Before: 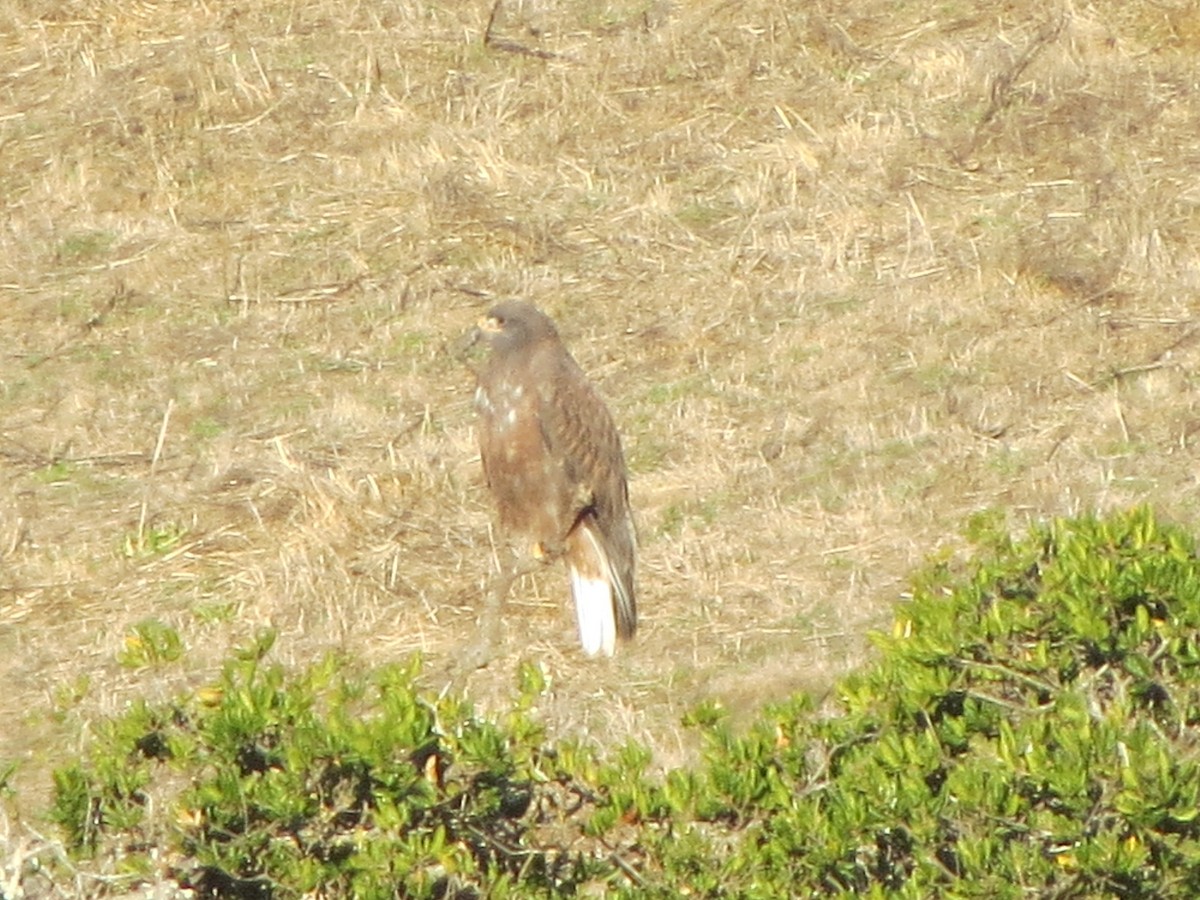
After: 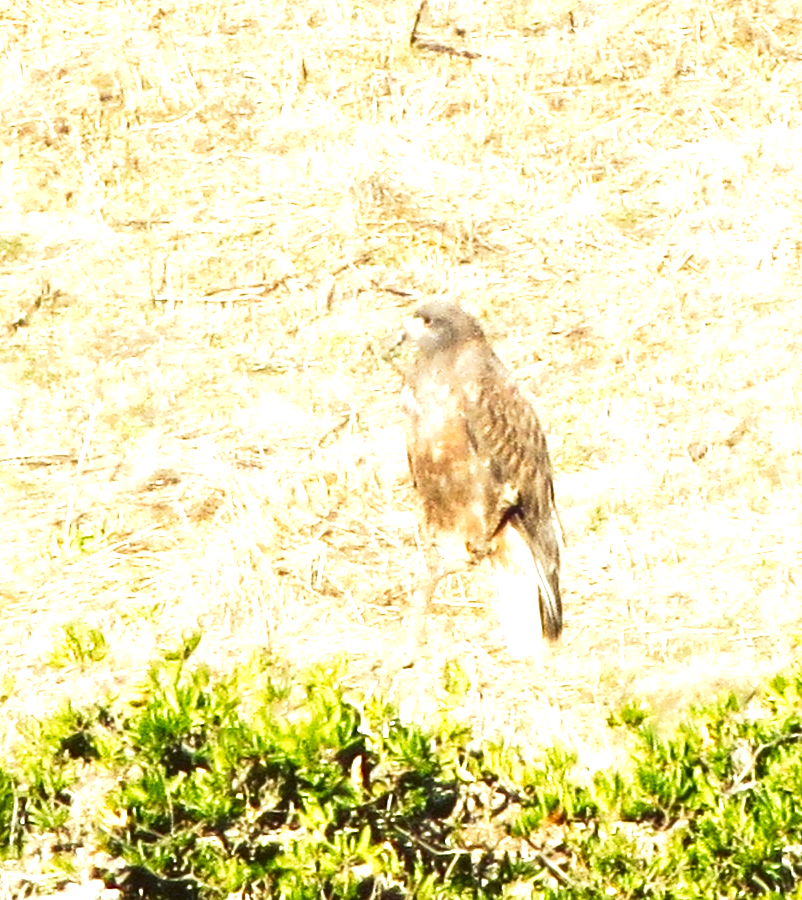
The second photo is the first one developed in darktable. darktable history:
exposure: black level correction 0, exposure 1.106 EV, compensate highlight preservation false
tone curve: curves: ch0 [(0, 0) (0.003, 0.045) (0.011, 0.051) (0.025, 0.057) (0.044, 0.074) (0.069, 0.096) (0.1, 0.125) (0.136, 0.16) (0.177, 0.201) (0.224, 0.242) (0.277, 0.299) (0.335, 0.362) (0.399, 0.432) (0.468, 0.512) (0.543, 0.601) (0.623, 0.691) (0.709, 0.786) (0.801, 0.876) (0.898, 0.927) (1, 1)], preserve colors none
contrast brightness saturation: brightness -0.515
crop and rotate: left 6.208%, right 26.882%
color balance rgb: perceptual saturation grading › global saturation 10.272%
